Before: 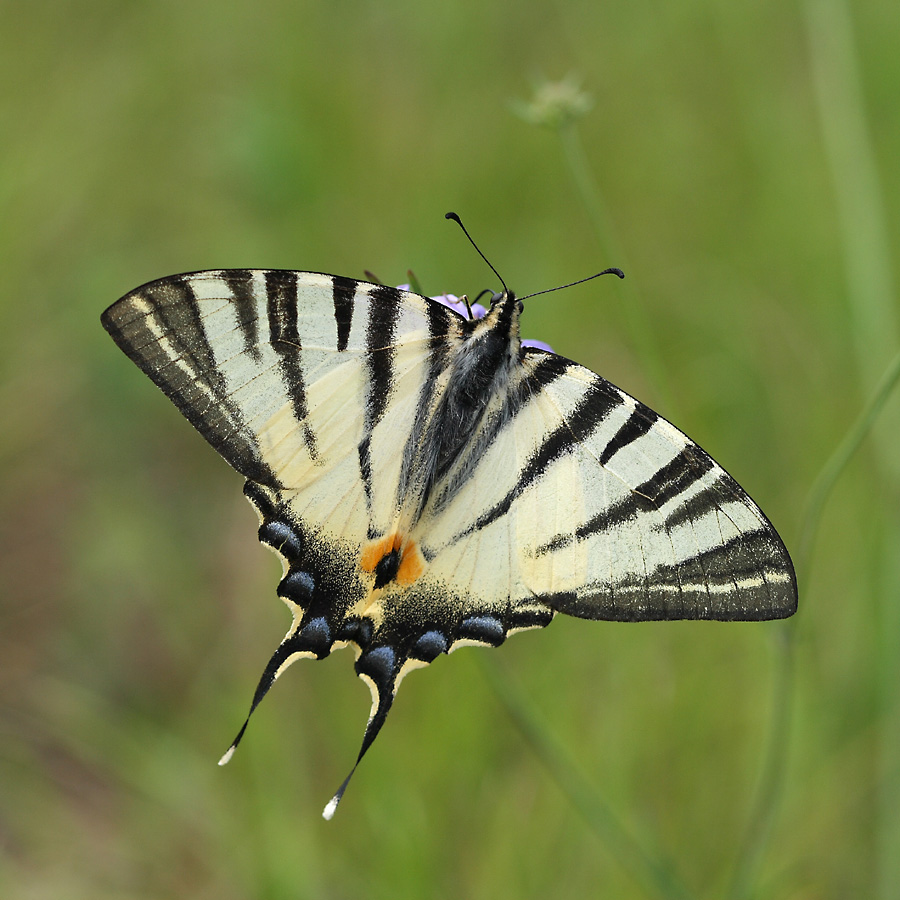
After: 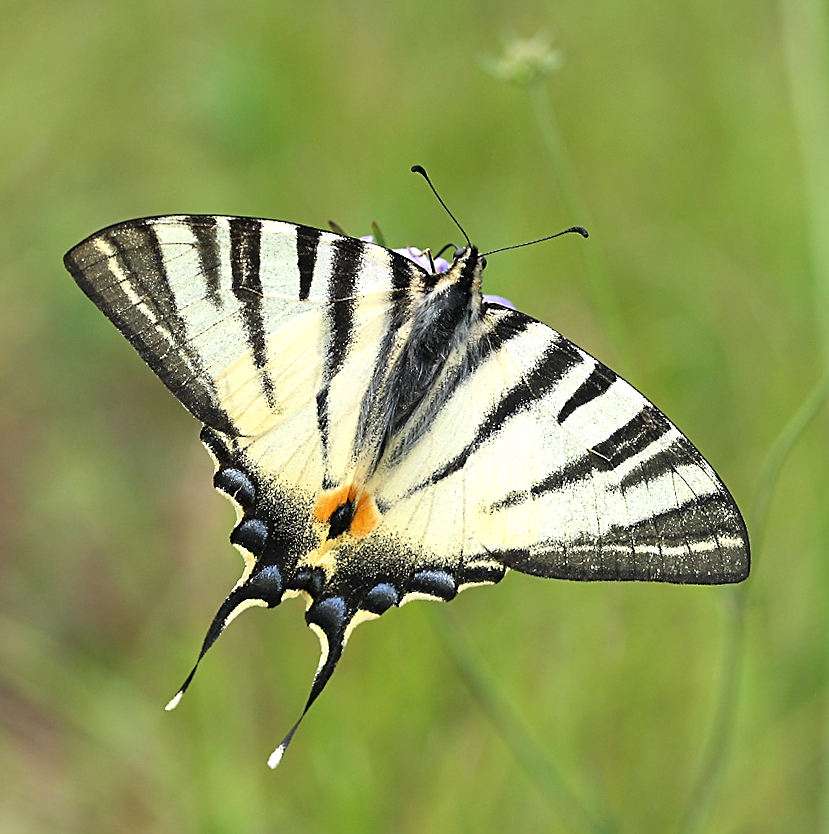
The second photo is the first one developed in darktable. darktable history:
crop and rotate: angle -1.99°, left 3.133%, top 3.695%, right 1.58%, bottom 0.441%
sharpen: on, module defaults
exposure: exposure 0.569 EV, compensate exposure bias true, compensate highlight preservation false
